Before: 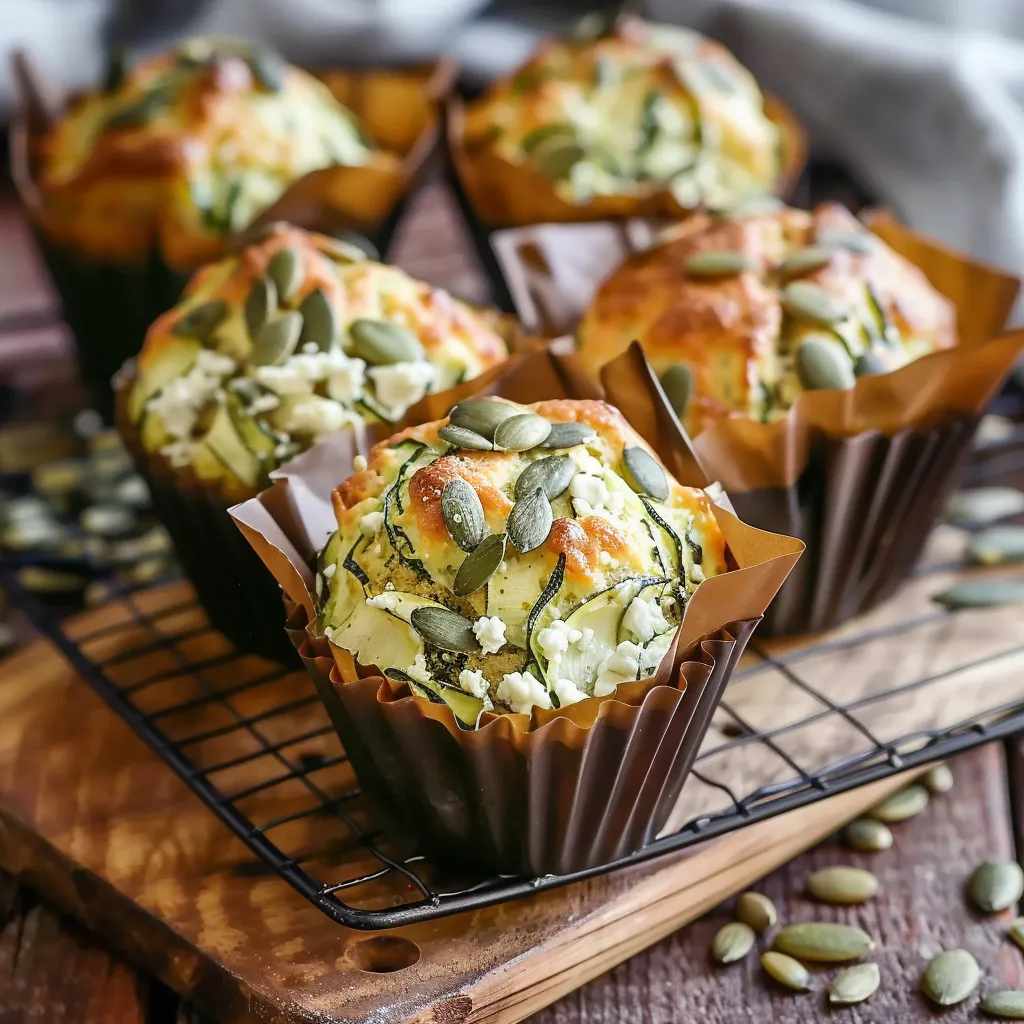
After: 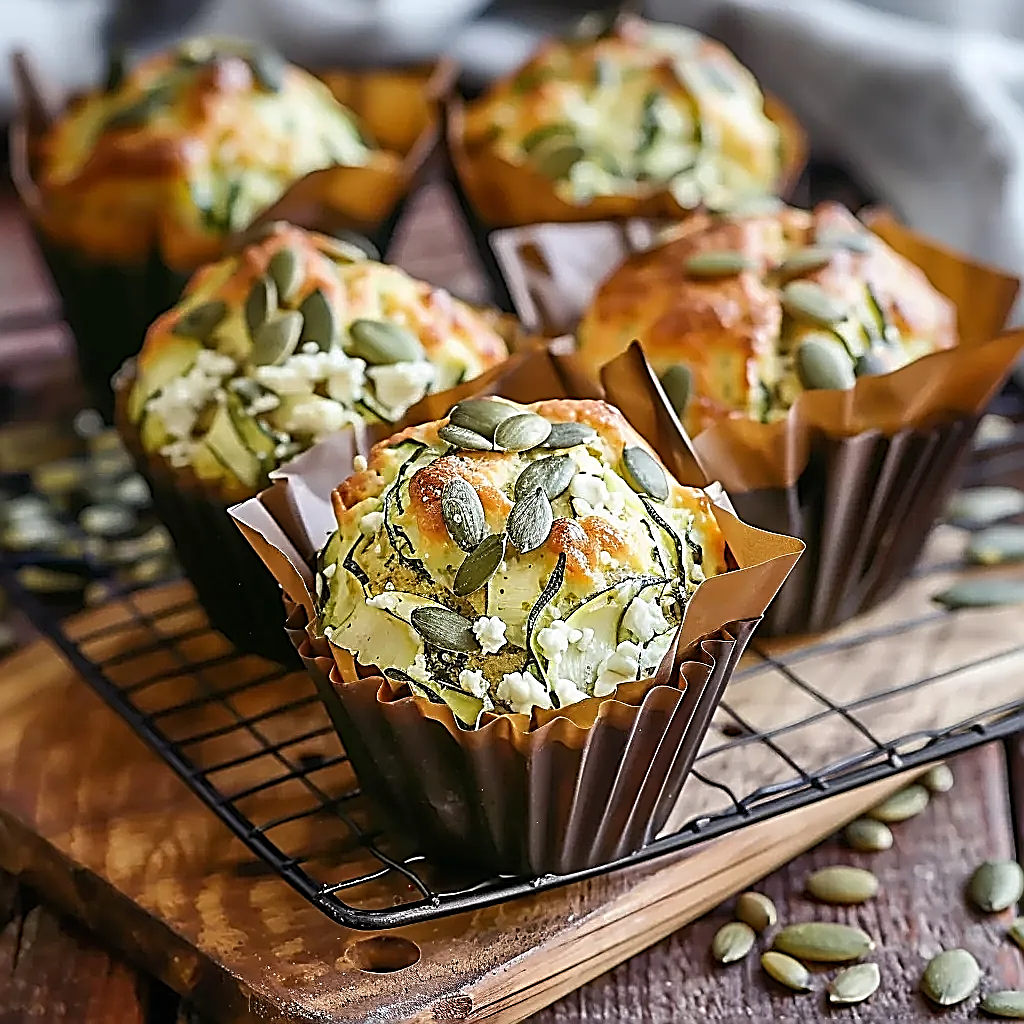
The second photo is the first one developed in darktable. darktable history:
sharpen: amount 1.995
